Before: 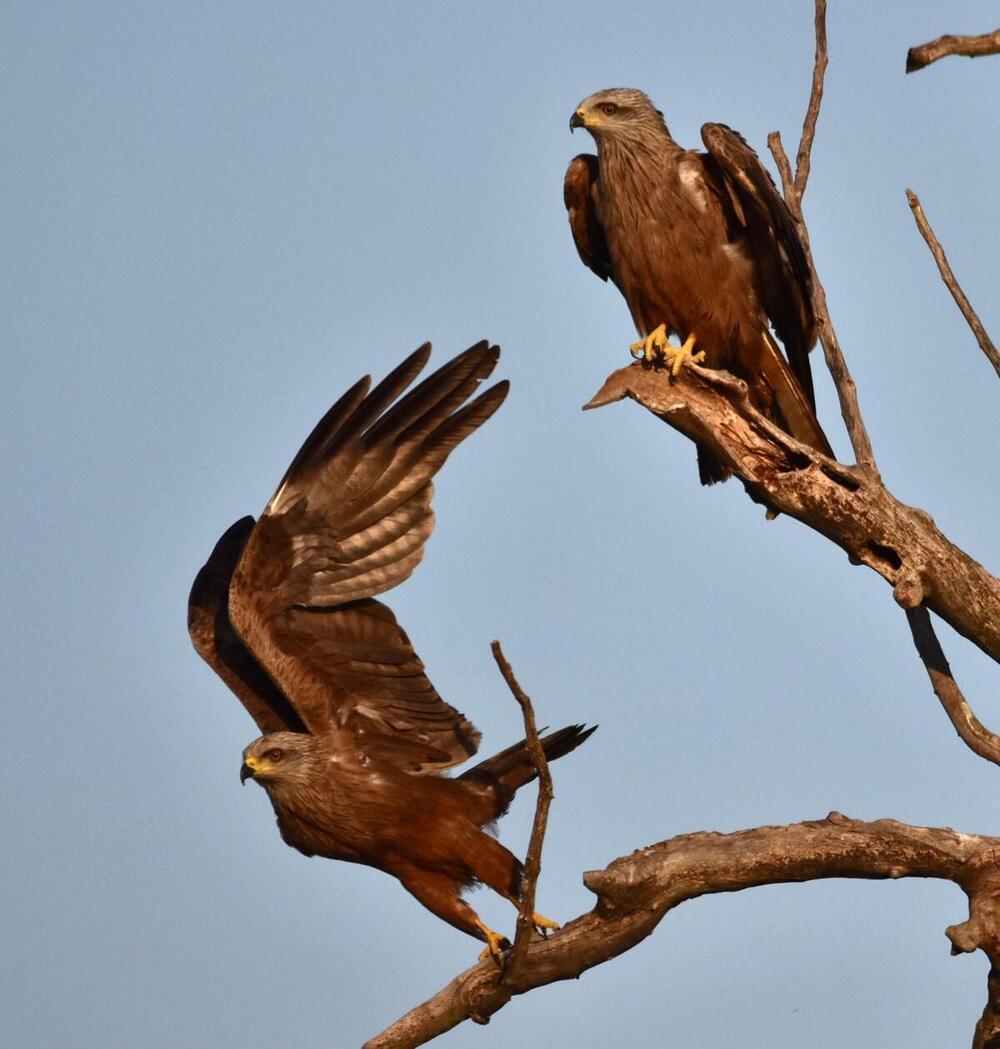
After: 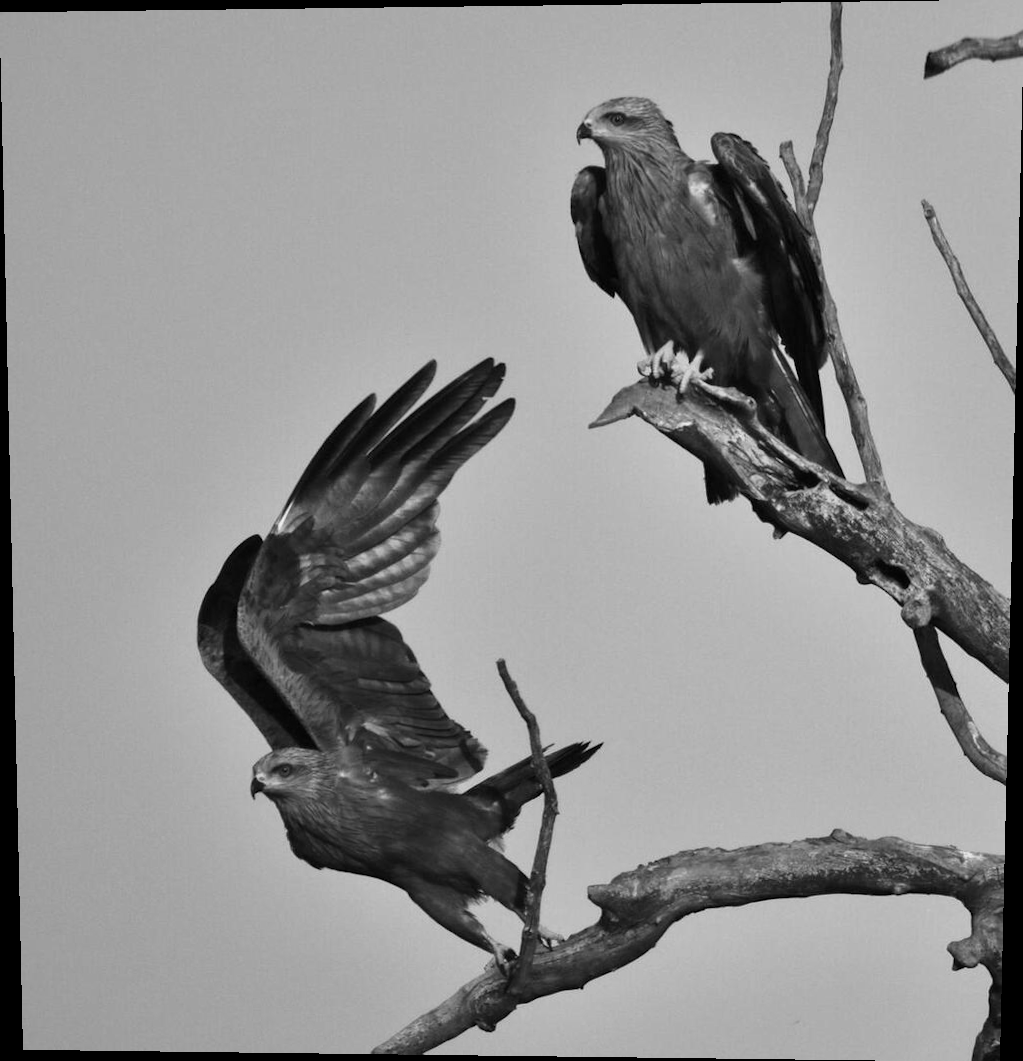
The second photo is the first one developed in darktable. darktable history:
rotate and perspective: lens shift (vertical) 0.048, lens shift (horizontal) -0.024, automatic cropping off
color zones: curves: ch1 [(0, -0.014) (0.143, -0.013) (0.286, -0.013) (0.429, -0.016) (0.571, -0.019) (0.714, -0.015) (0.857, 0.002) (1, -0.014)]
